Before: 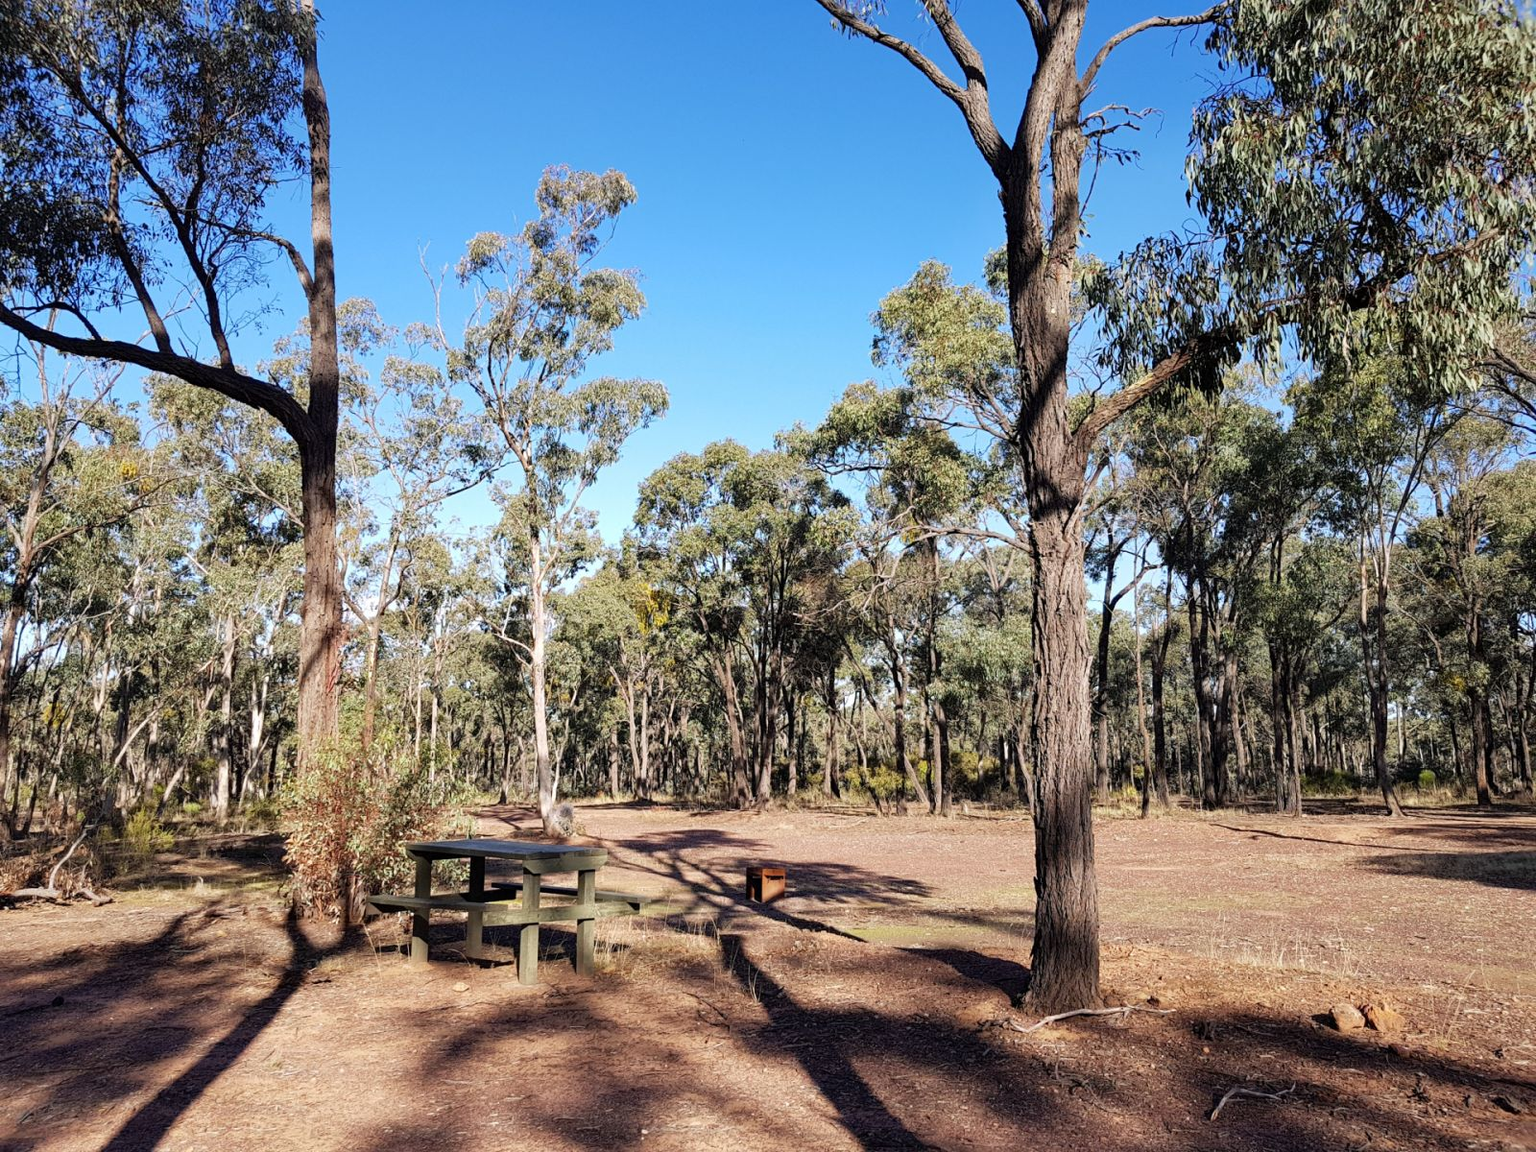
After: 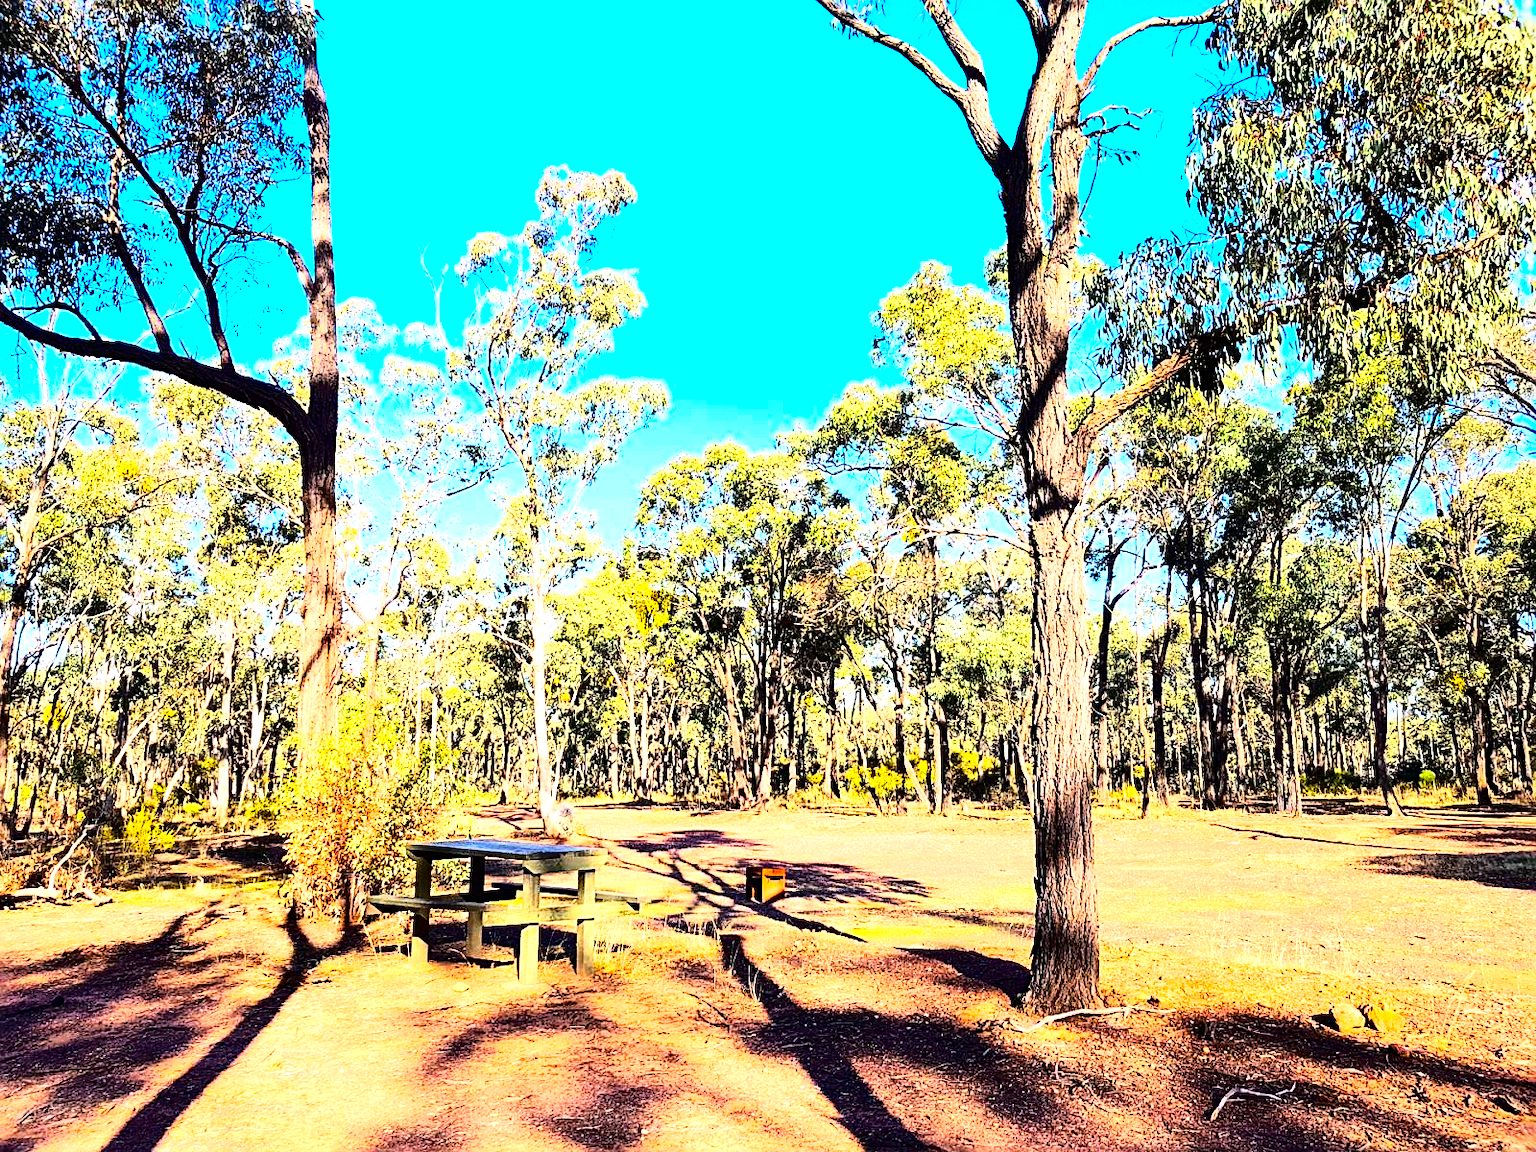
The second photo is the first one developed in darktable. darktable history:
sharpen: on, module defaults
color balance rgb: linear chroma grading › shadows -10%, linear chroma grading › global chroma 20%, perceptual saturation grading › global saturation 15%, perceptual brilliance grading › global brilliance 30%, perceptual brilliance grading › highlights 12%, perceptual brilliance grading › mid-tones 24%, global vibrance 20%
base curve: curves: ch0 [(0, 0) (0.028, 0.03) (0.121, 0.232) (0.46, 0.748) (0.859, 0.968) (1, 1)]
contrast brightness saturation: contrast 0.19, brightness -0.11, saturation 0.21
